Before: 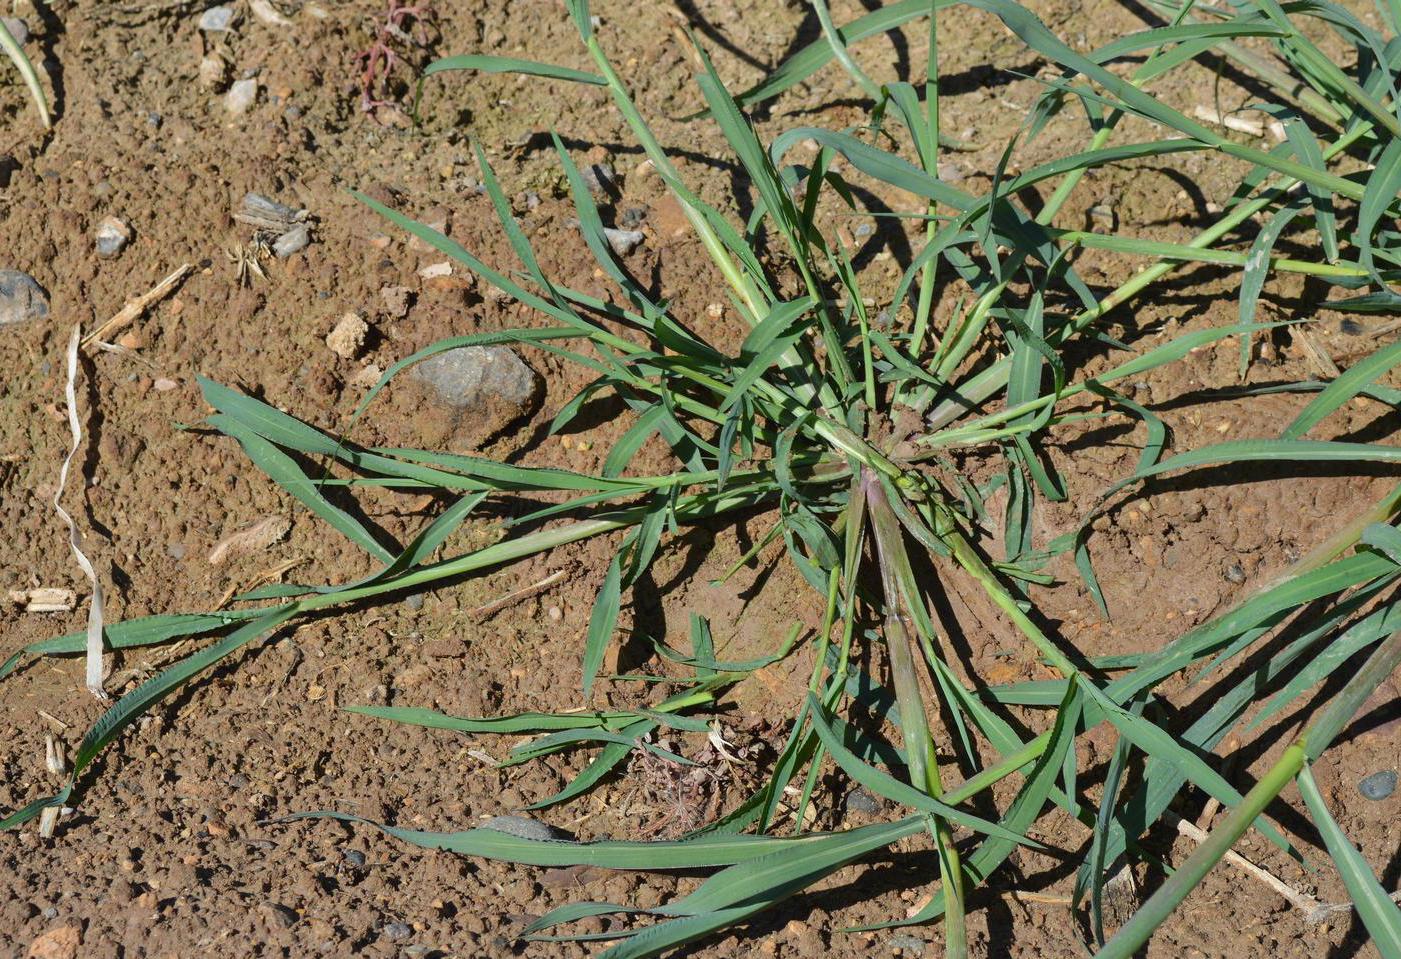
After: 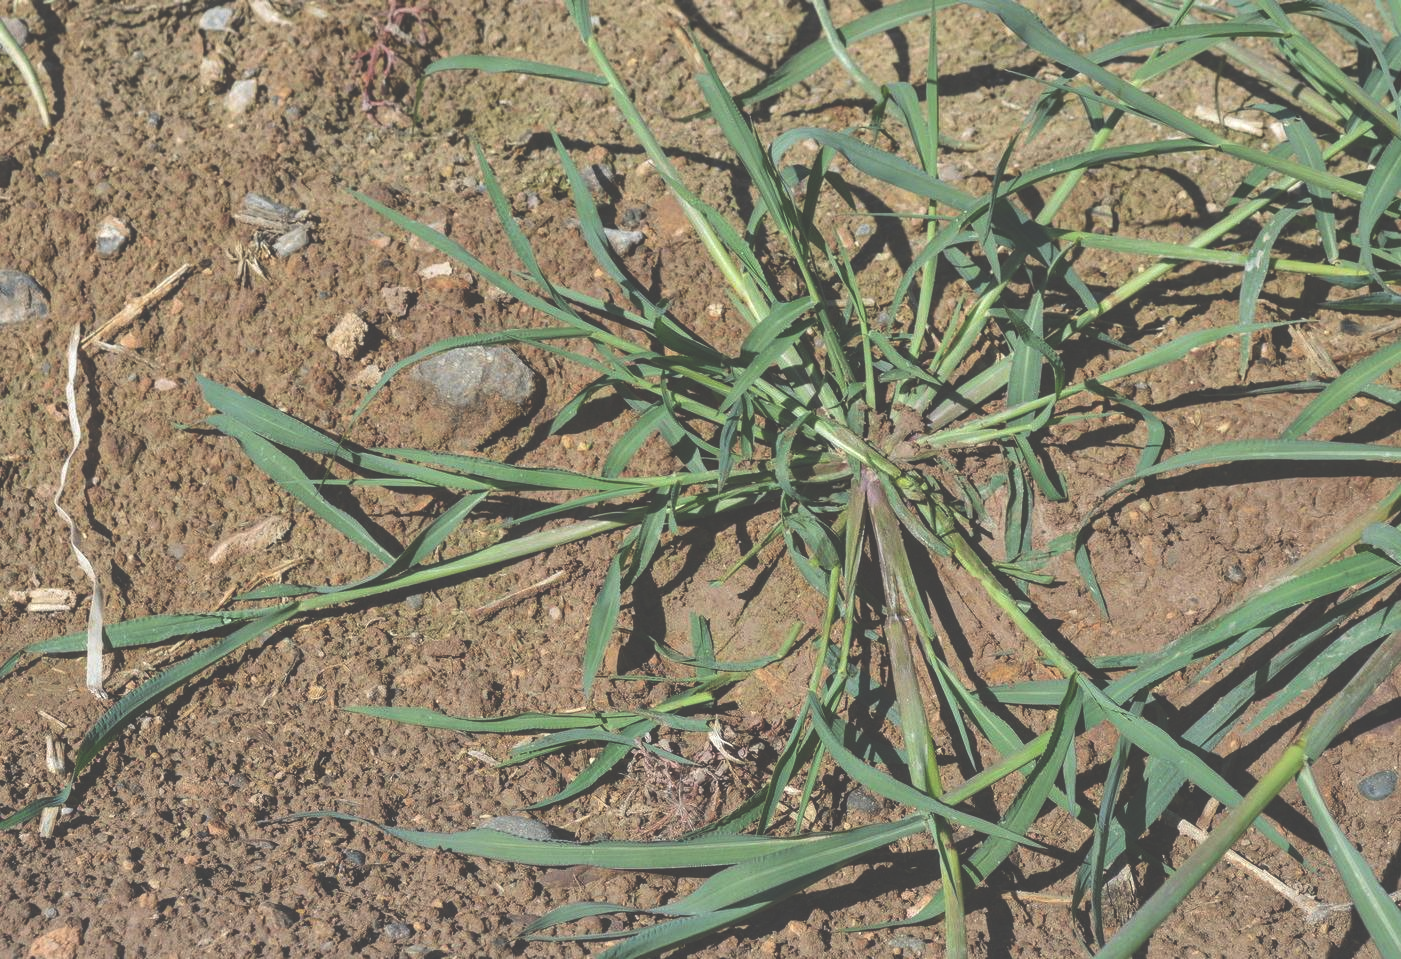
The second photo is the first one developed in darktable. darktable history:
exposure: black level correction -0.062, exposure -0.049 EV, compensate highlight preservation false
local contrast: on, module defaults
